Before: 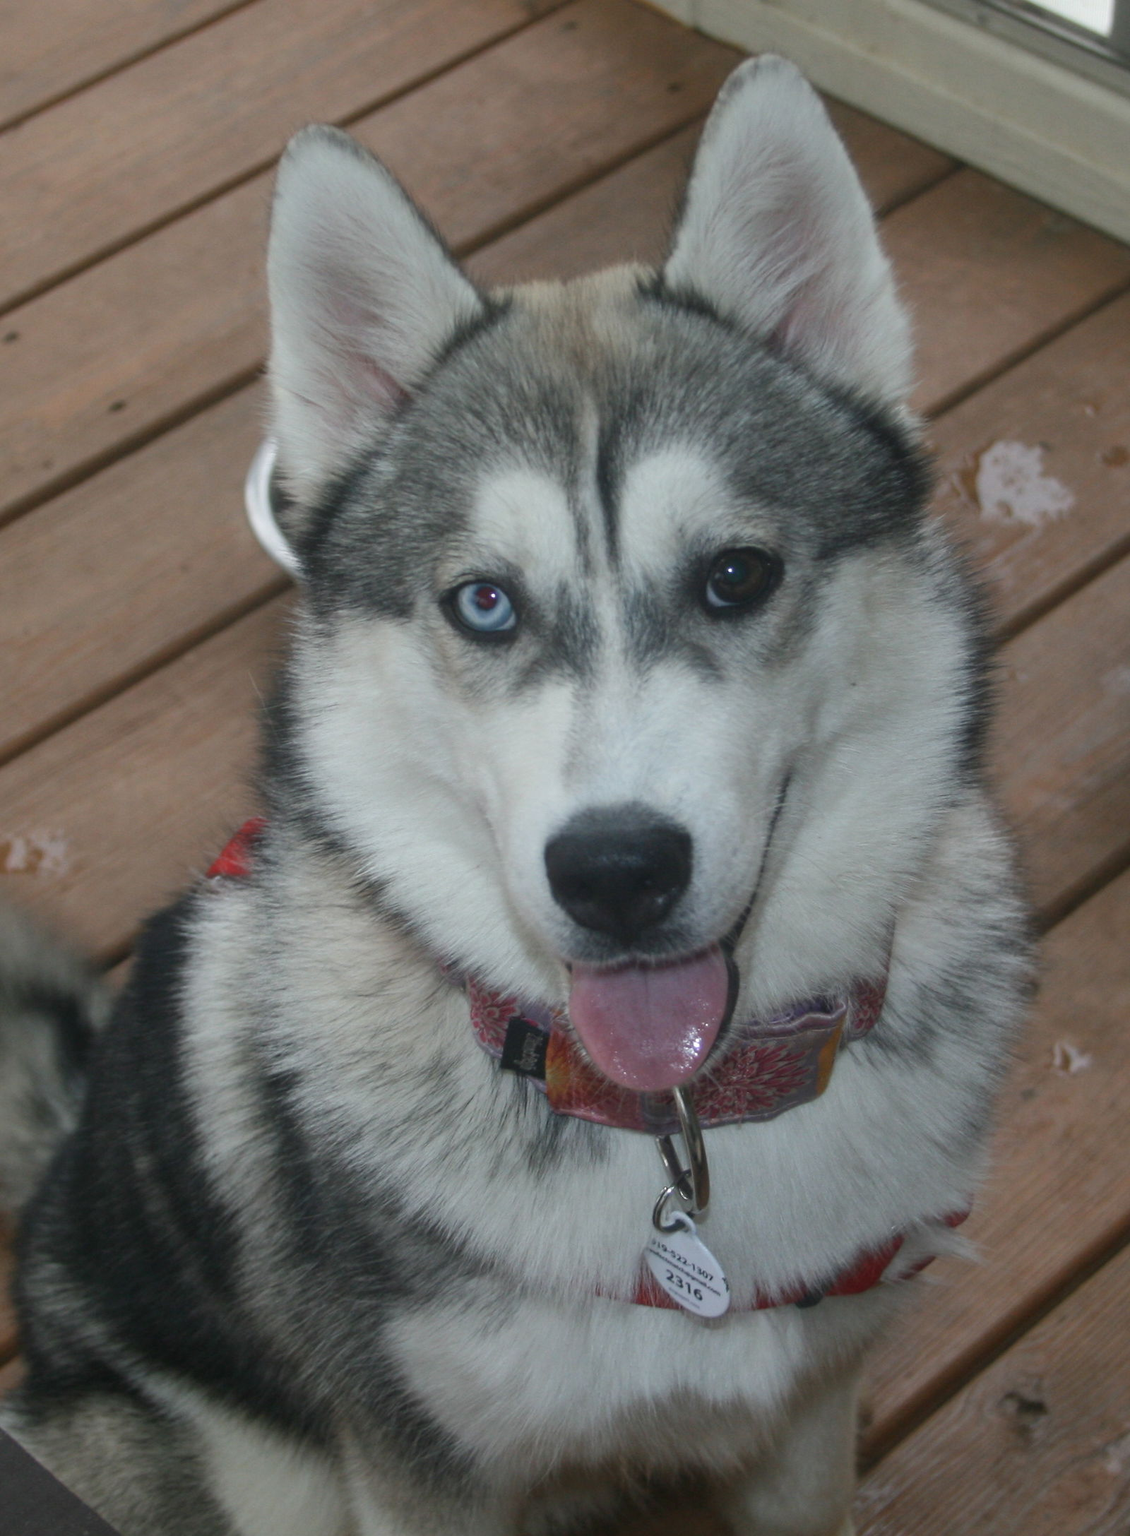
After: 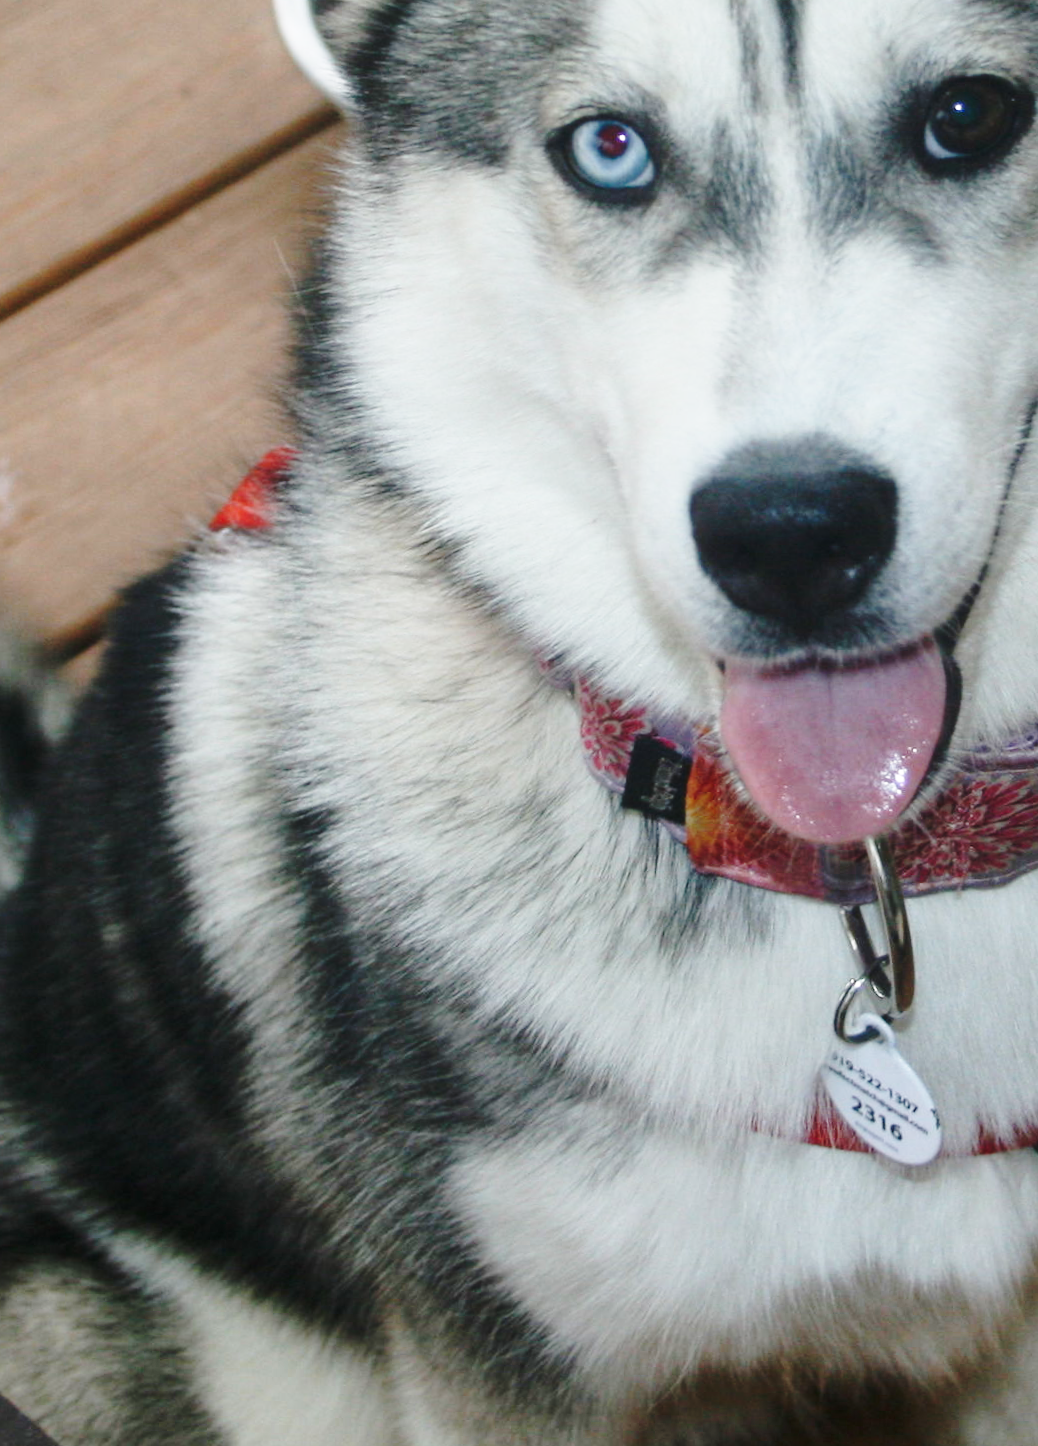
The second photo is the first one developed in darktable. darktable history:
base curve: curves: ch0 [(0, 0) (0.032, 0.037) (0.105, 0.228) (0.435, 0.76) (0.856, 0.983) (1, 1)], preserve colors none
crop and rotate: angle -0.932°, left 4.055%, top 32.013%, right 29.588%
